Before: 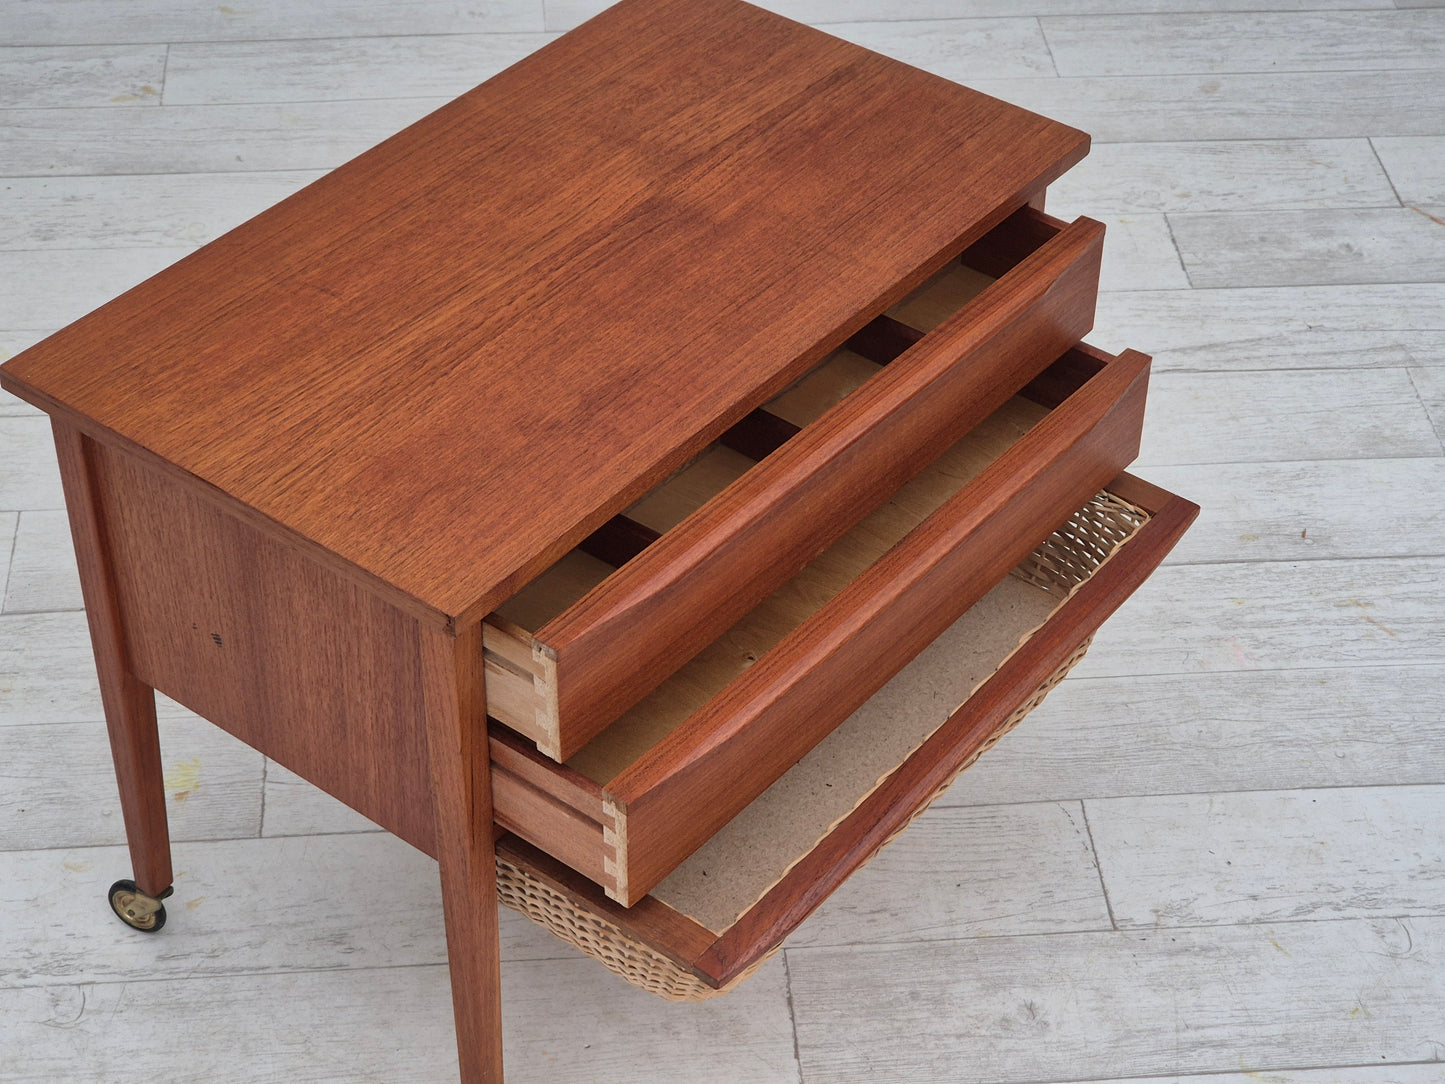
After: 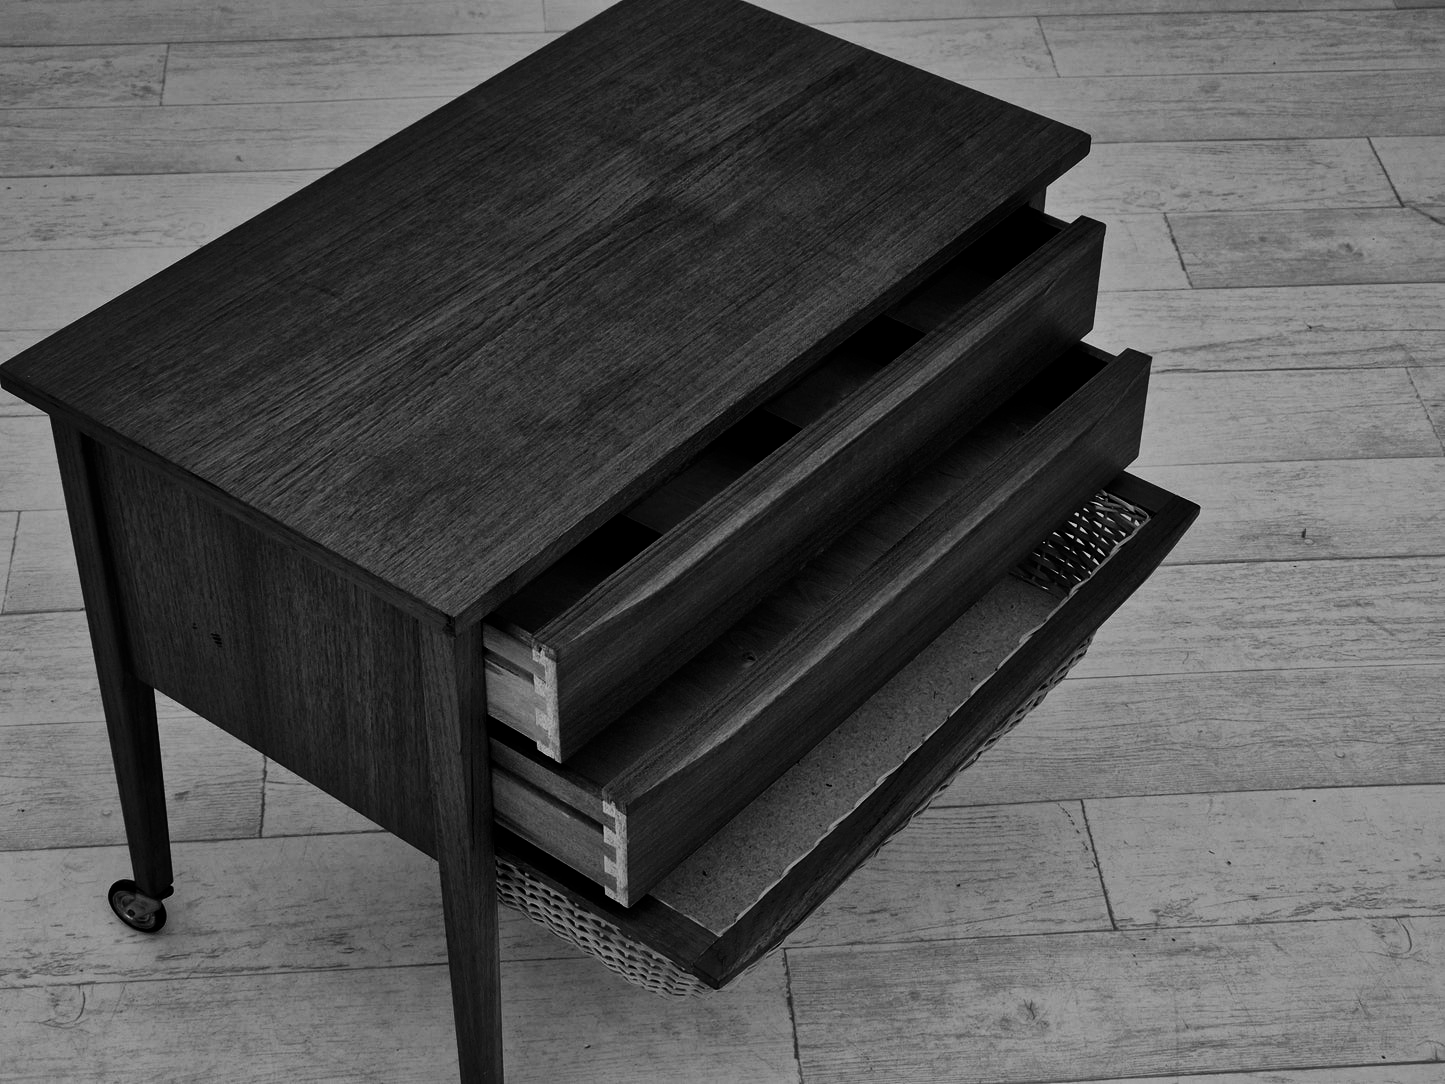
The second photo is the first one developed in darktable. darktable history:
shadows and highlights: shadows 43.71, white point adjustment -1.46, soften with gaussian
exposure: black level correction -0.002, exposure 0.54 EV, compensate highlight preservation false
contrast brightness saturation: contrast 0.02, brightness -1, saturation -1
monochrome: on, module defaults
filmic rgb: black relative exposure -5 EV, hardness 2.88, contrast 1.2
